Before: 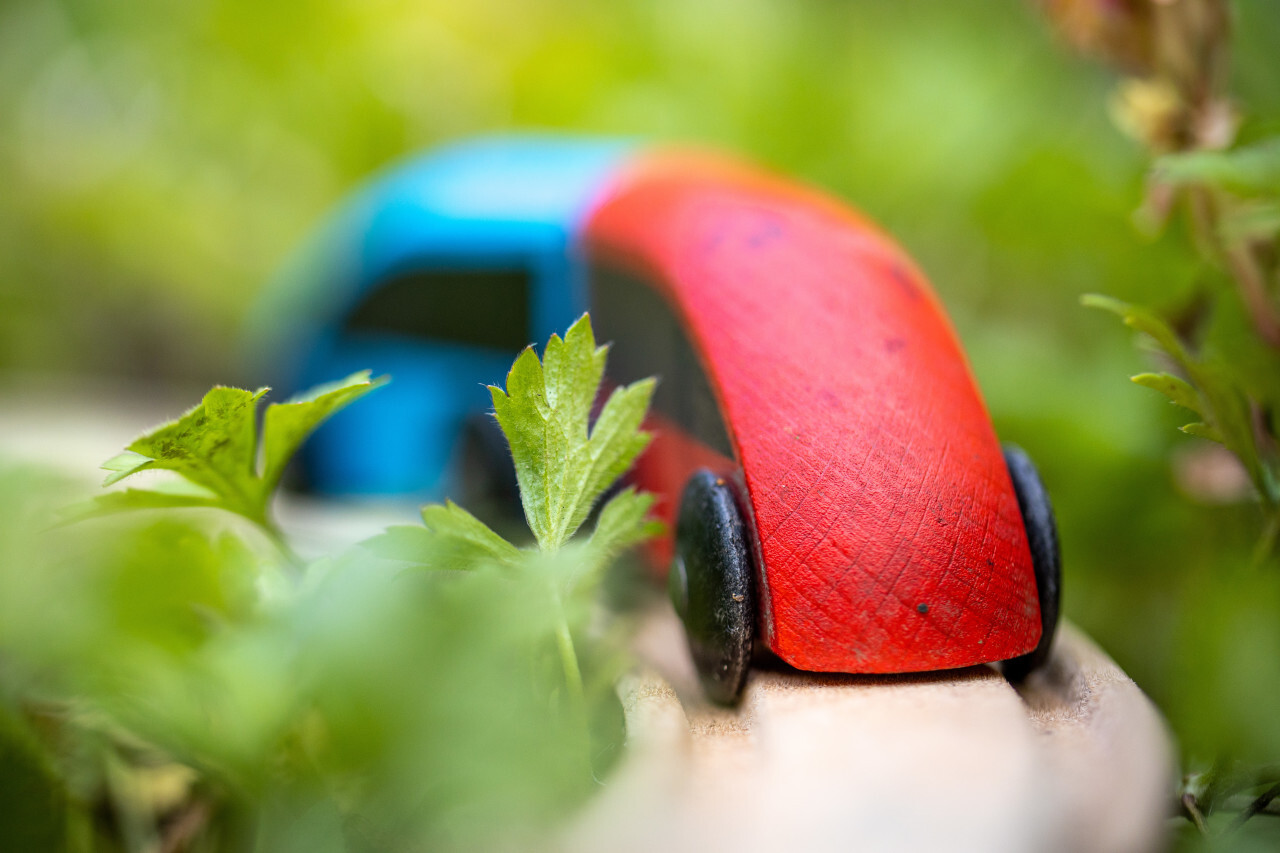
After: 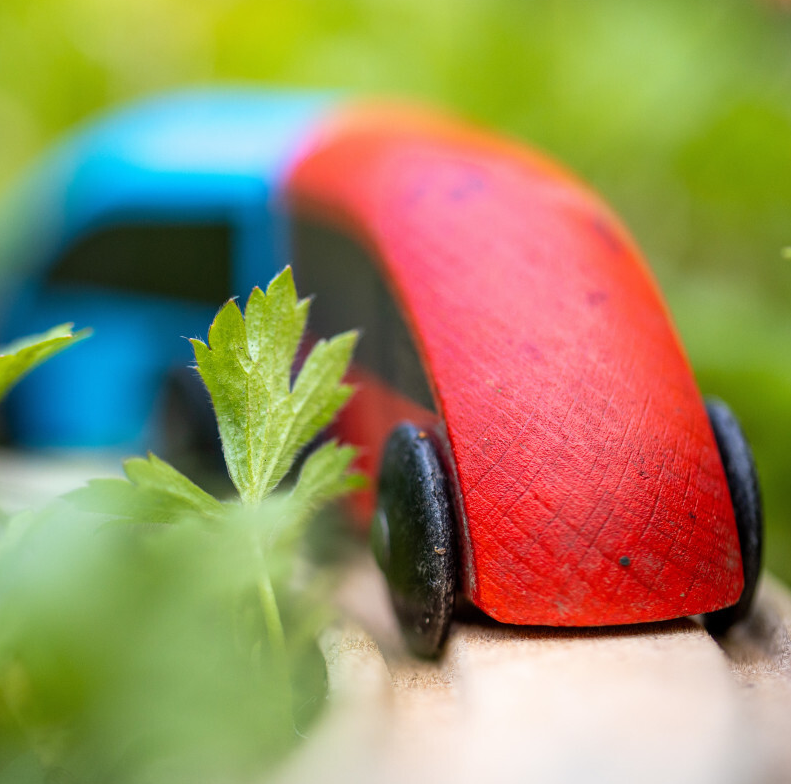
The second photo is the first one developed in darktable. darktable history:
crop and rotate: left 23.344%, top 5.627%, right 14.821%, bottom 2.347%
